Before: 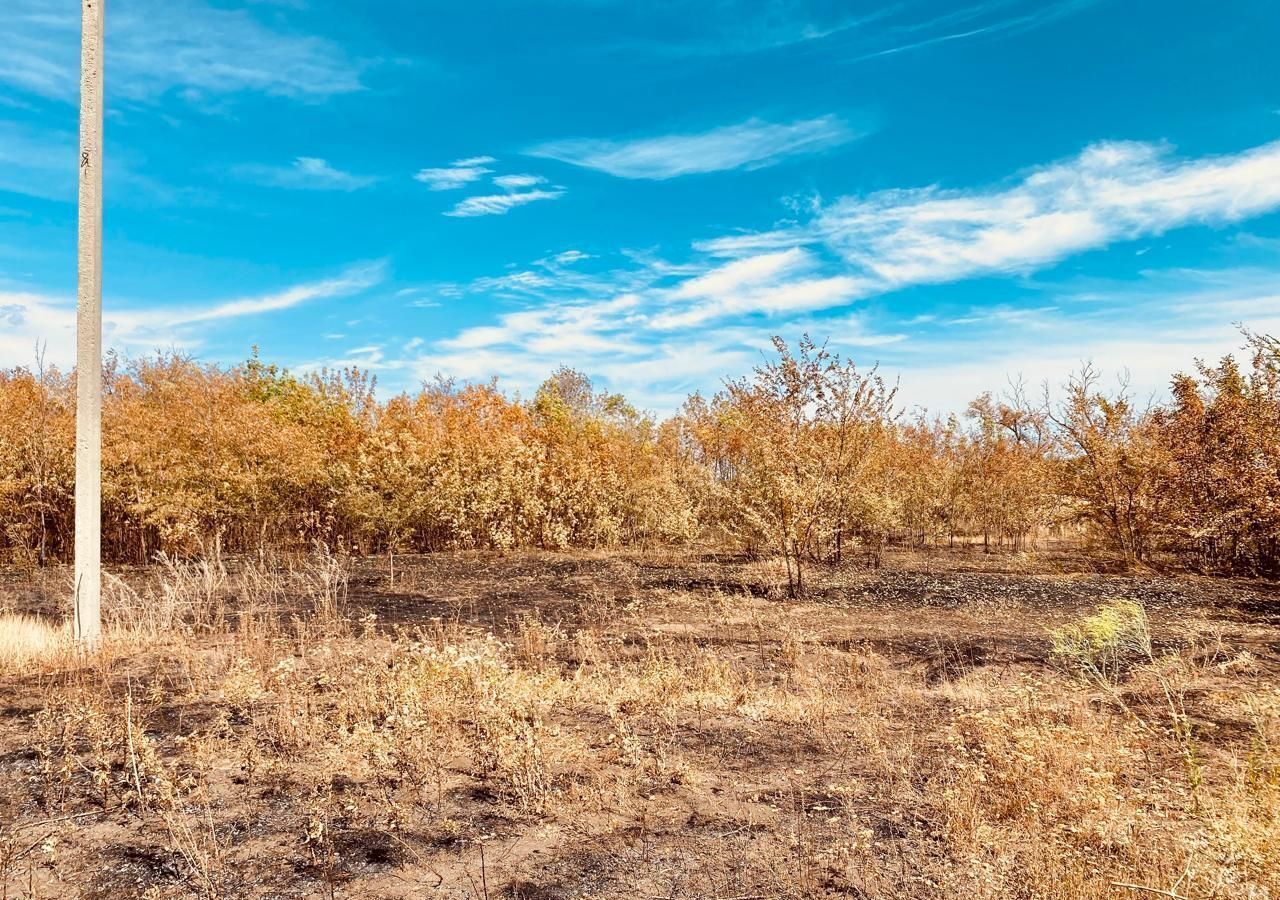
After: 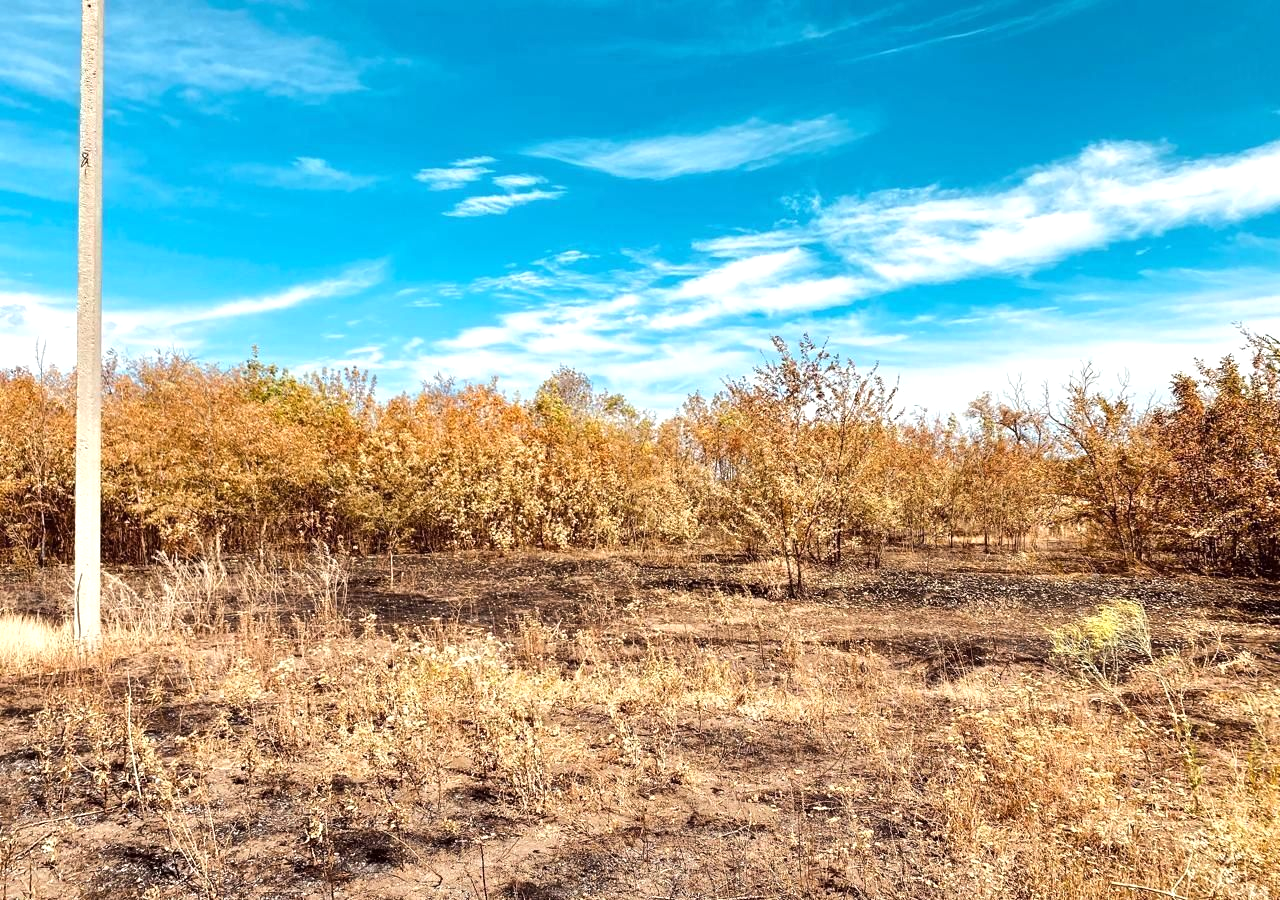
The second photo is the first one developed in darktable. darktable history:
tone equalizer: -8 EV -0.378 EV, -7 EV -0.371 EV, -6 EV -0.333 EV, -5 EV -0.187 EV, -3 EV 0.216 EV, -2 EV 0.313 EV, -1 EV 0.394 EV, +0 EV 0.423 EV, edges refinement/feathering 500, mask exposure compensation -1.57 EV, preserve details no
